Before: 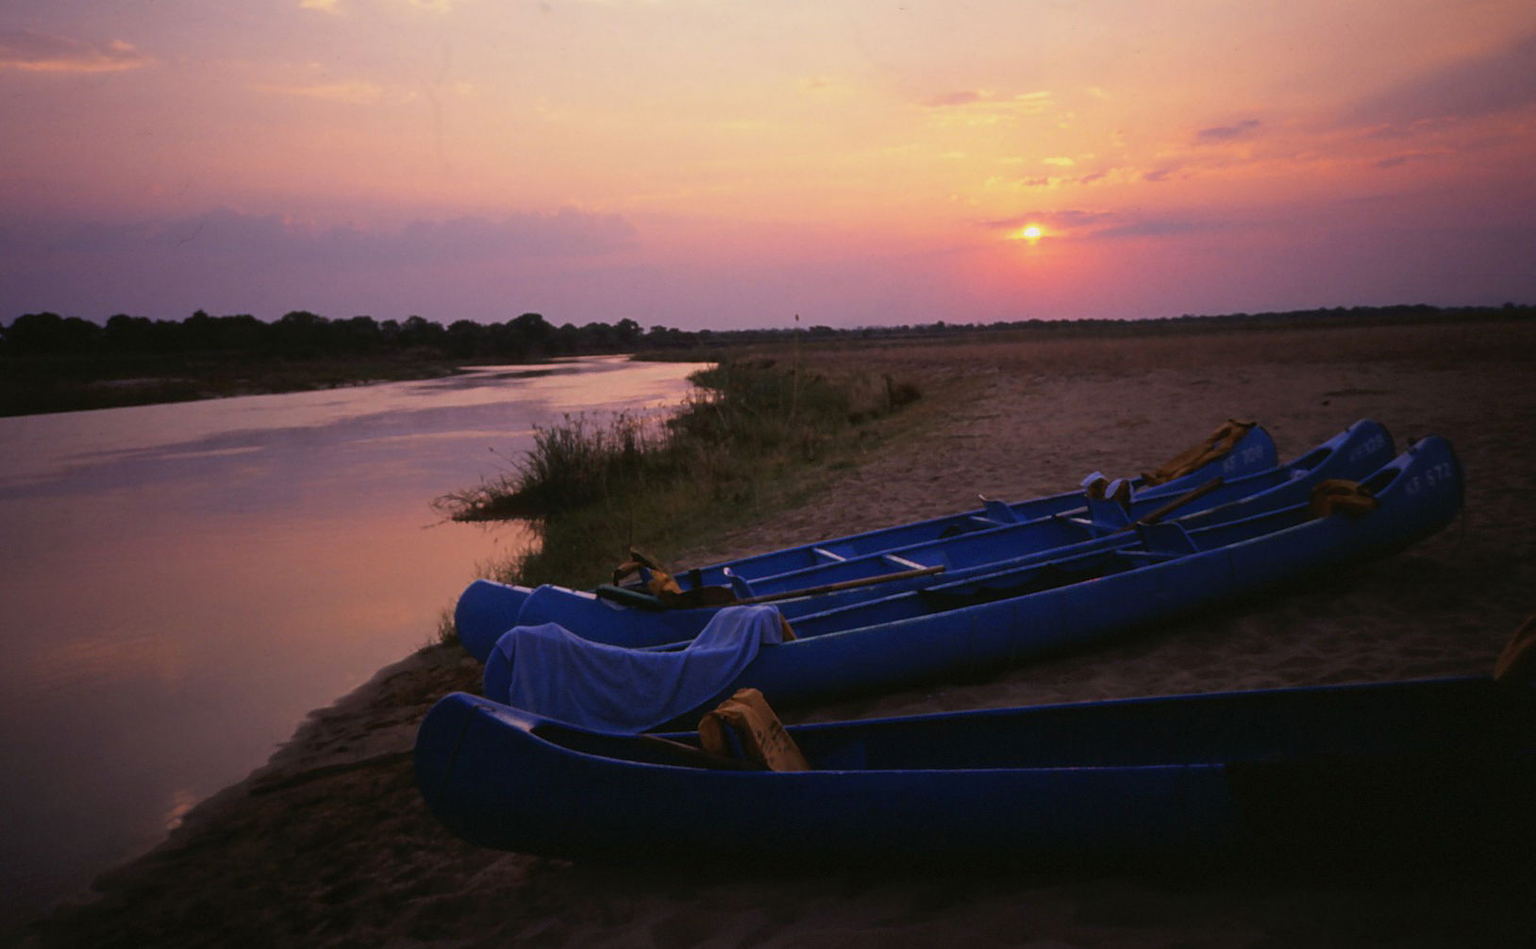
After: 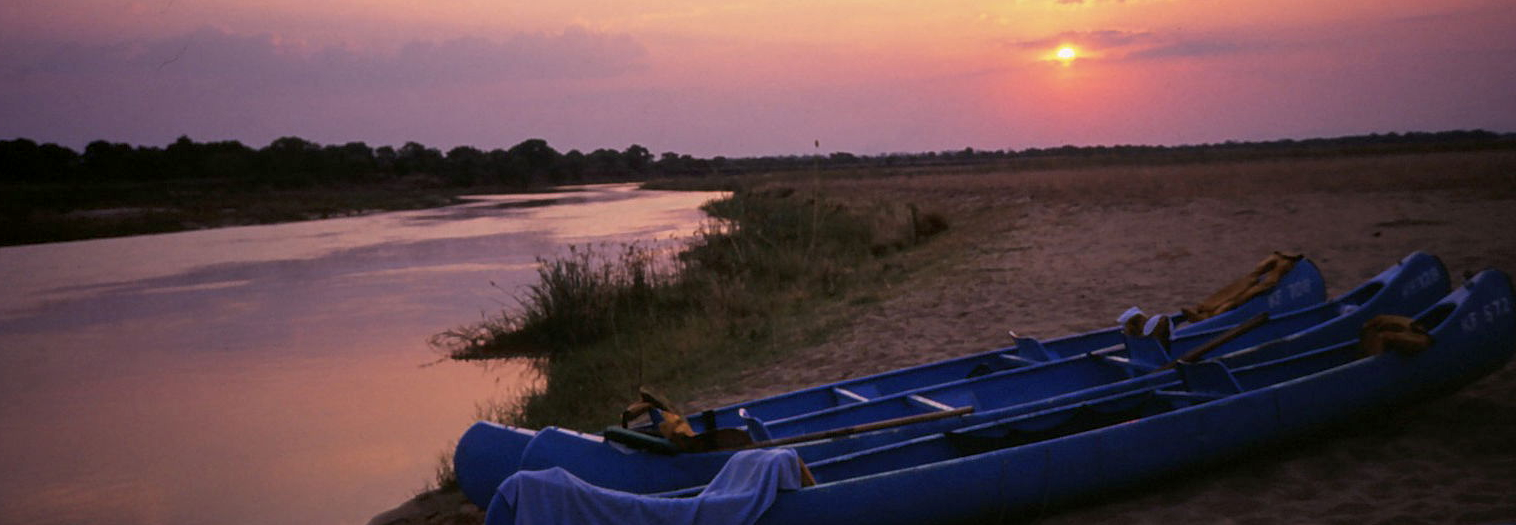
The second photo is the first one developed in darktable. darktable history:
local contrast: on, module defaults
crop: left 1.744%, top 19.225%, right 5.069%, bottom 28.357%
